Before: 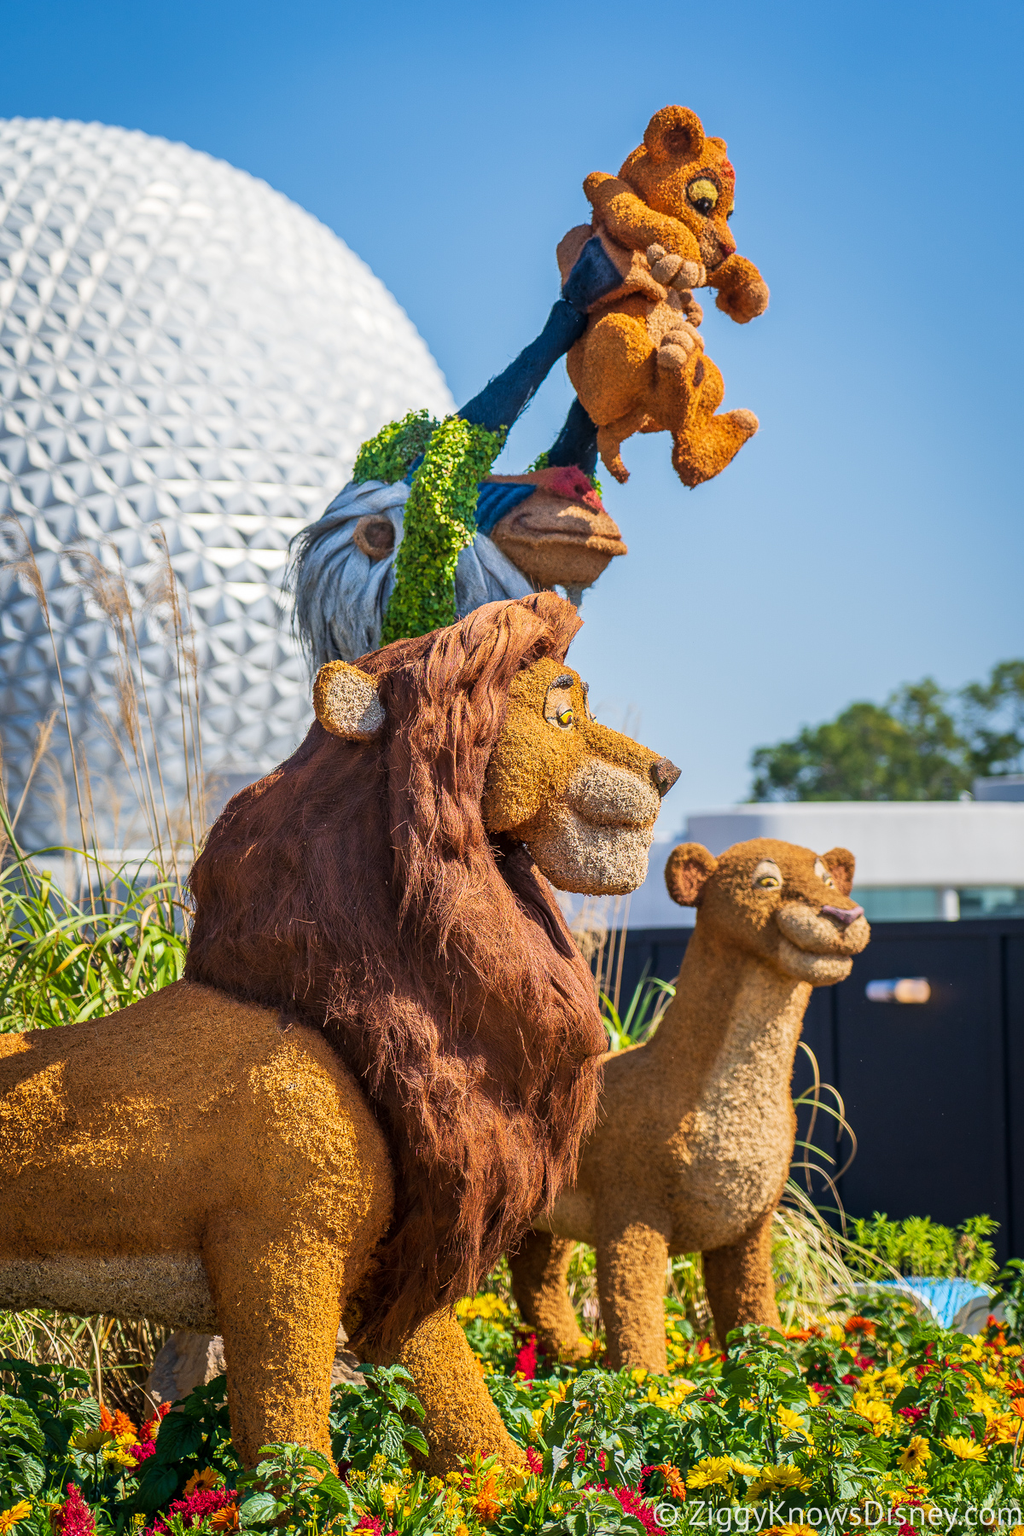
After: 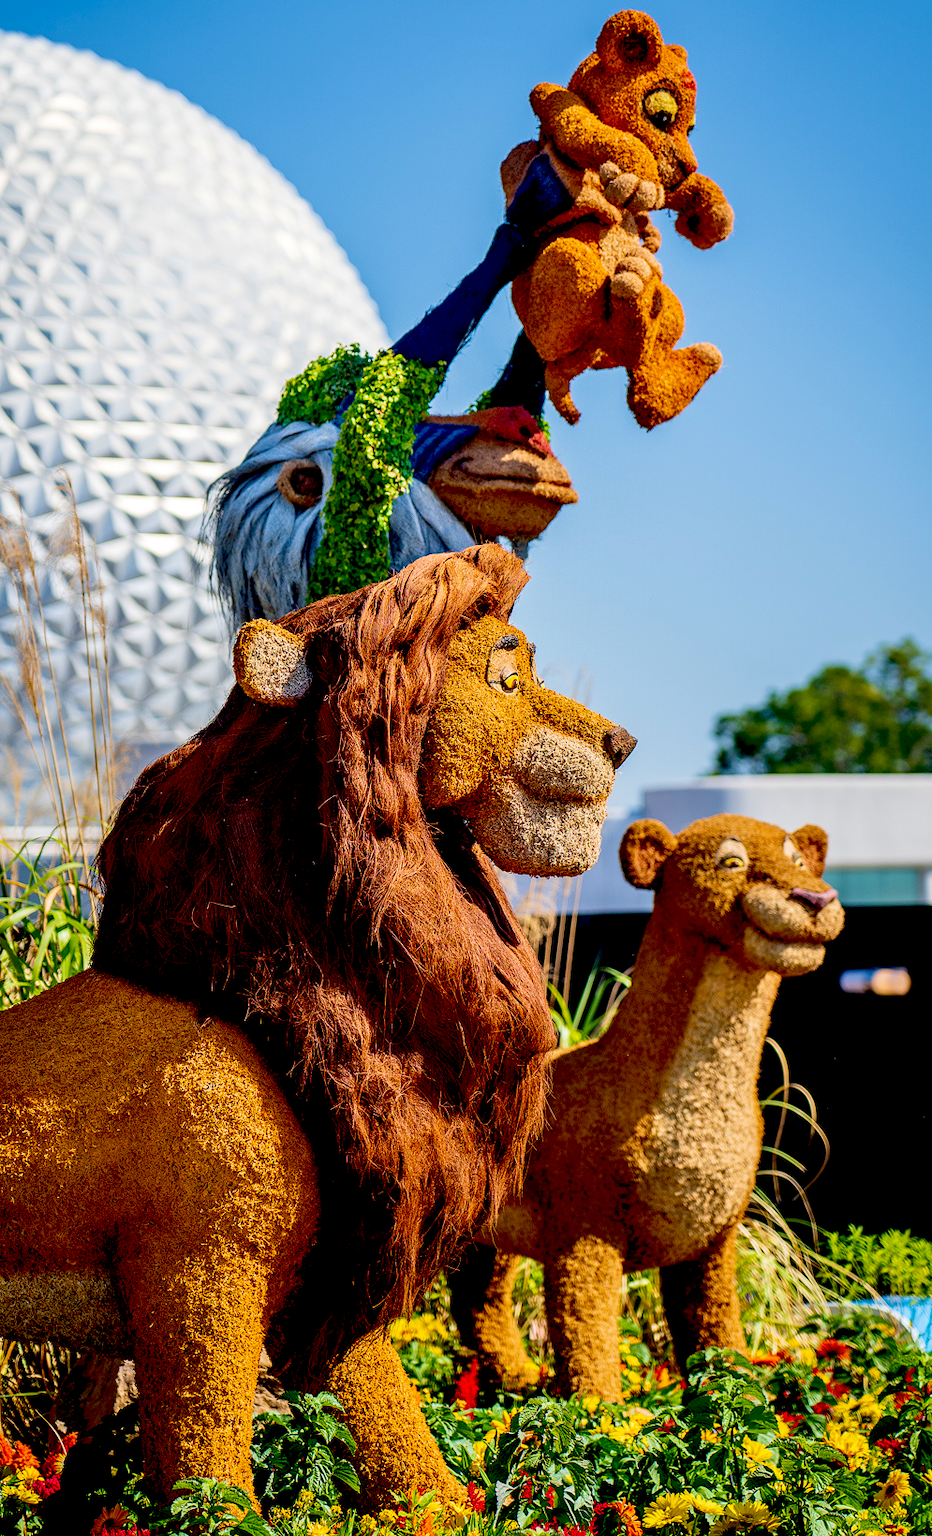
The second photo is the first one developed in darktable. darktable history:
velvia: on, module defaults
exposure: black level correction 0.049, exposure 0.013 EV, compensate highlight preservation false
crop: left 9.834%, top 6.292%, right 7.108%, bottom 2.547%
